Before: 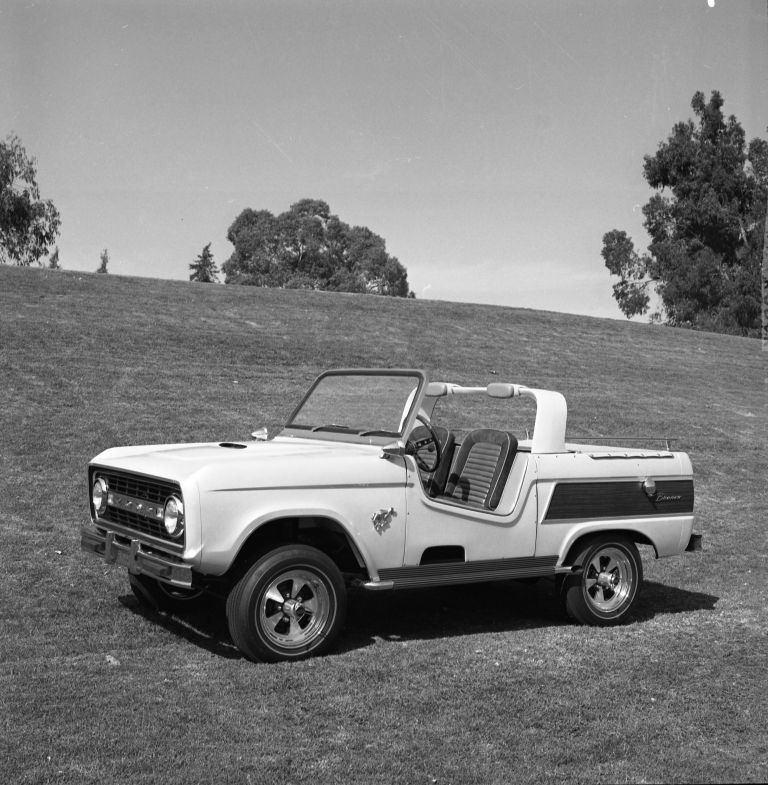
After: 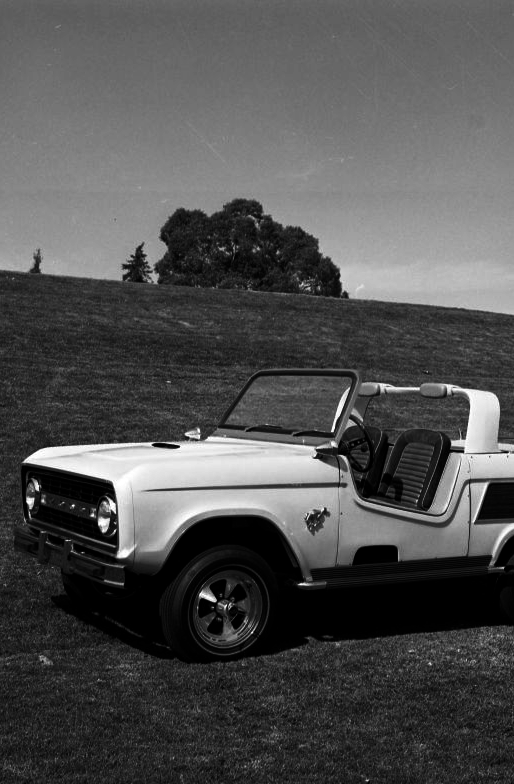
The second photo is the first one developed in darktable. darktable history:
crop and rotate: left 8.759%, right 24.213%
contrast brightness saturation: contrast 0.086, brightness -0.573, saturation 0.166
